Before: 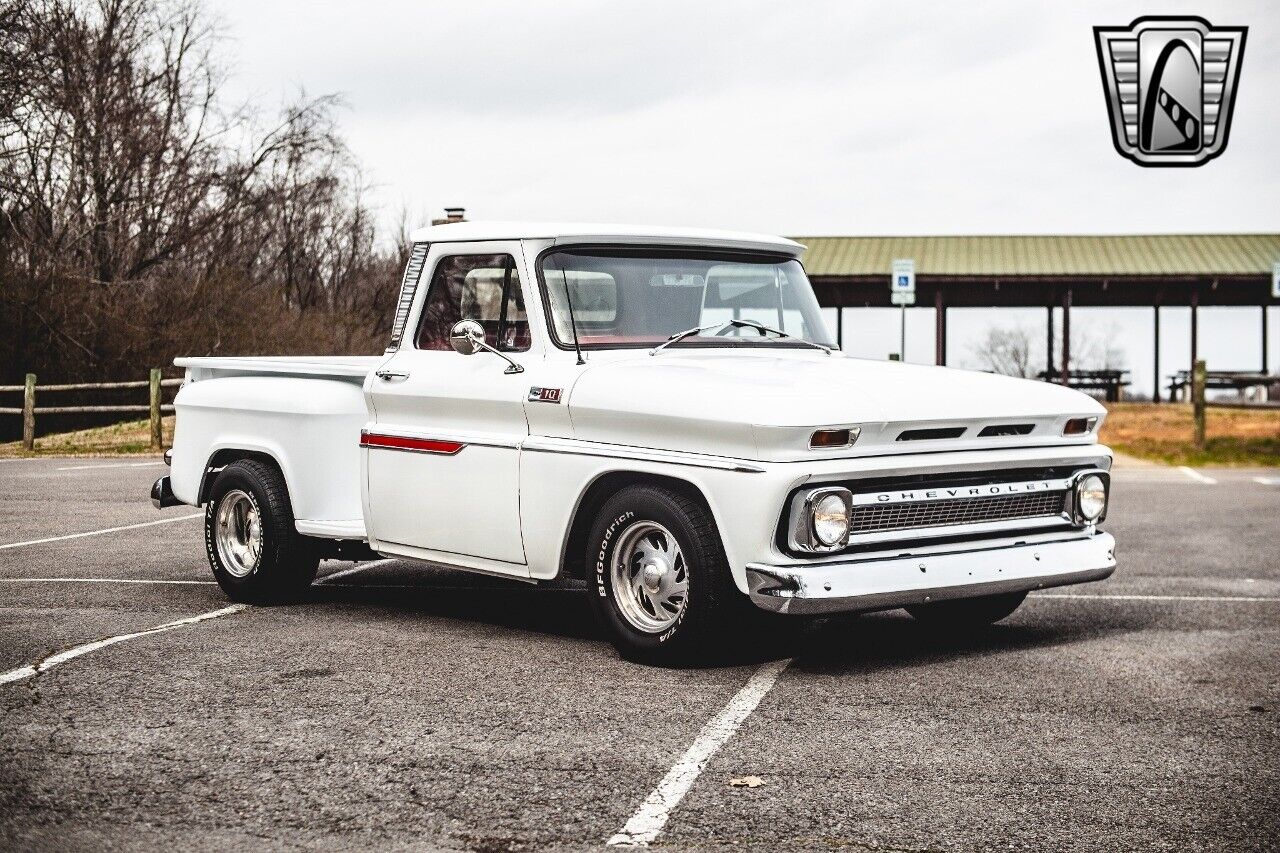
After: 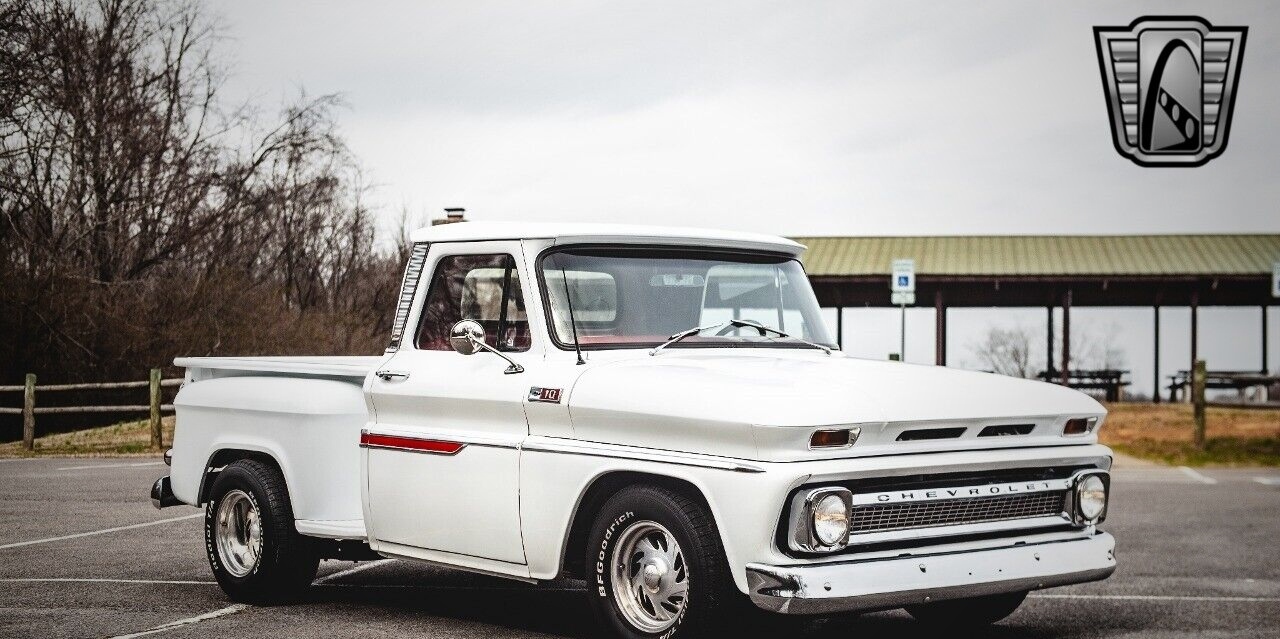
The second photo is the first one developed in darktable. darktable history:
vignetting: fall-off start 34.57%, fall-off radius 64.93%, saturation -0.029, width/height ratio 0.961
crop: bottom 24.991%
